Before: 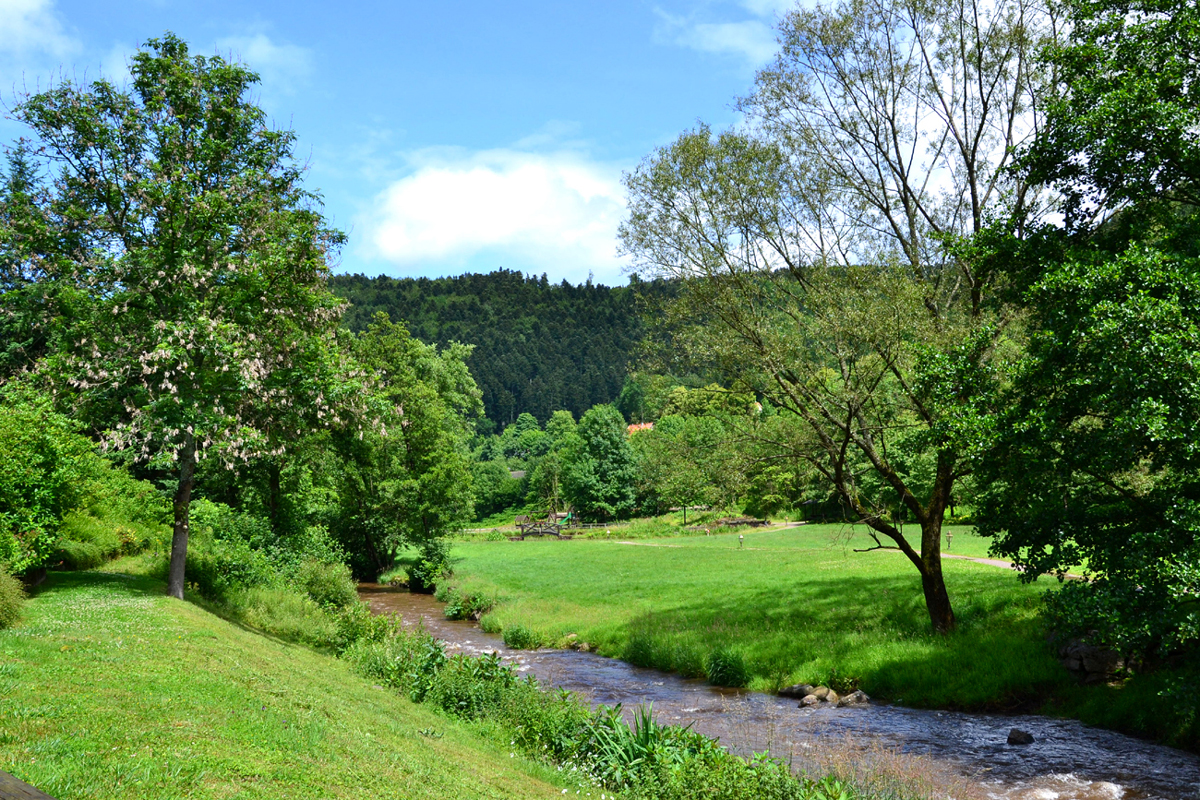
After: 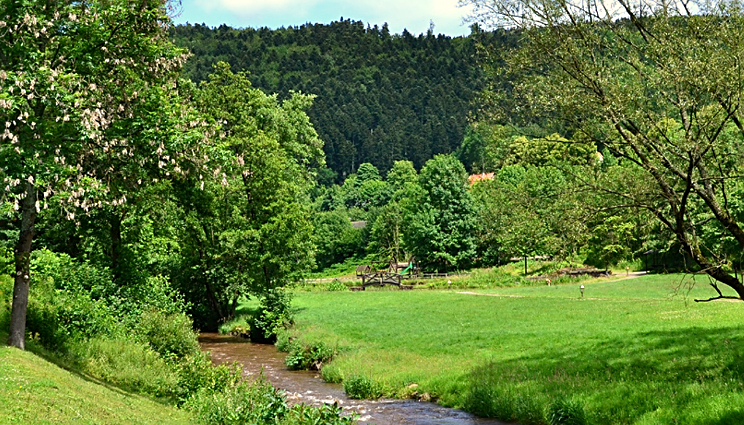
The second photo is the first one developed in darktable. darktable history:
white balance: red 1.045, blue 0.932
crop: left 13.312%, top 31.28%, right 24.627%, bottom 15.582%
sharpen: on, module defaults
